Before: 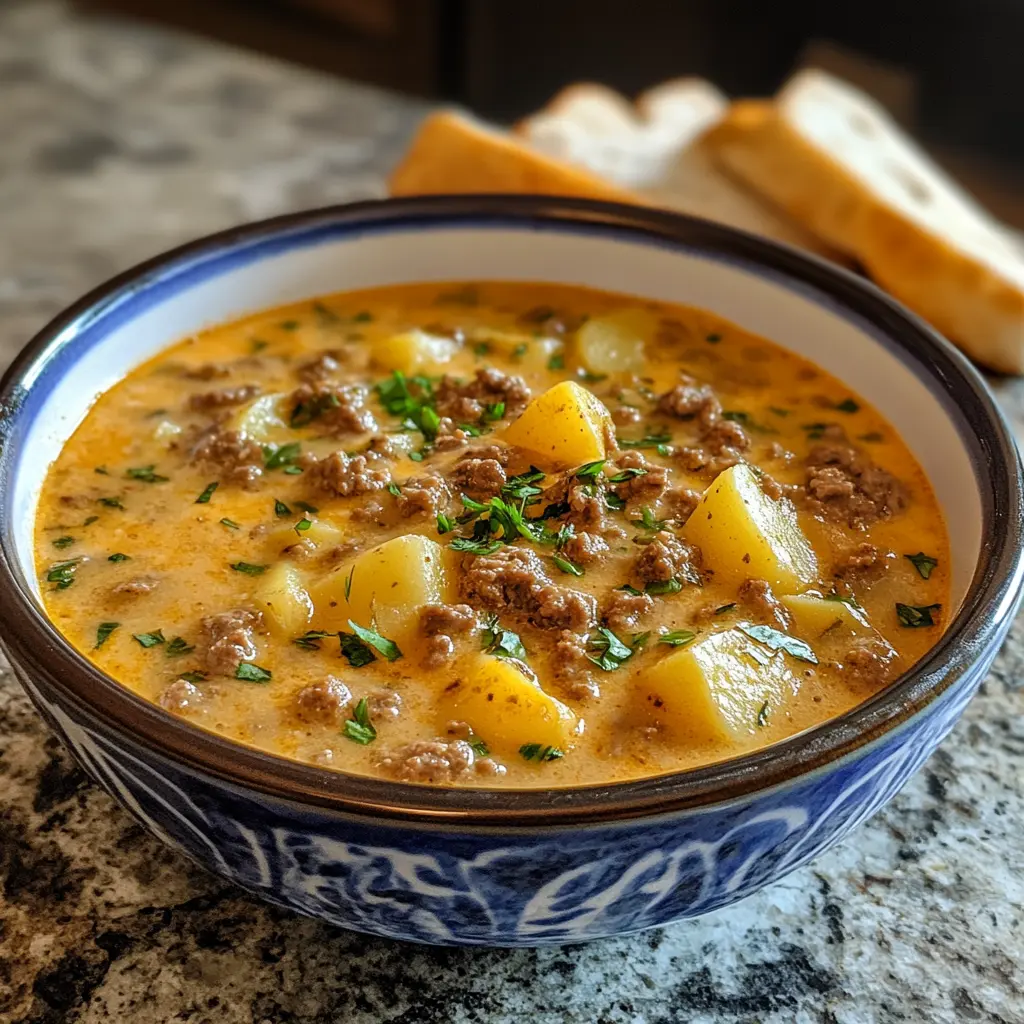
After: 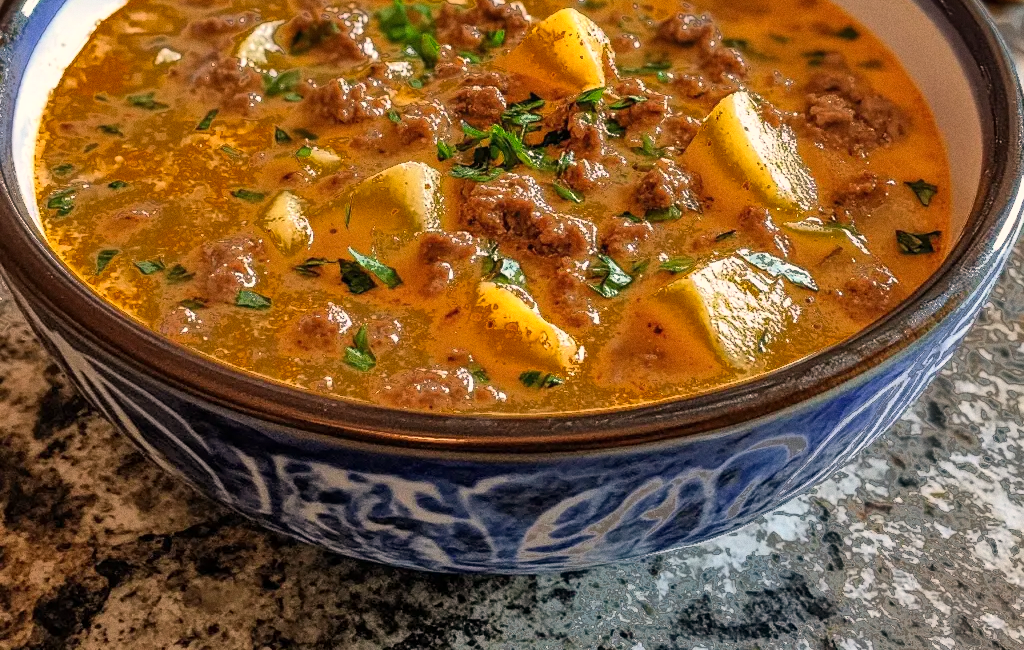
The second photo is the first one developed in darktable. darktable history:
grain: coarseness 0.09 ISO
crop and rotate: top 36.435%
fill light: exposure -0.73 EV, center 0.69, width 2.2
white balance: red 1.127, blue 0.943
